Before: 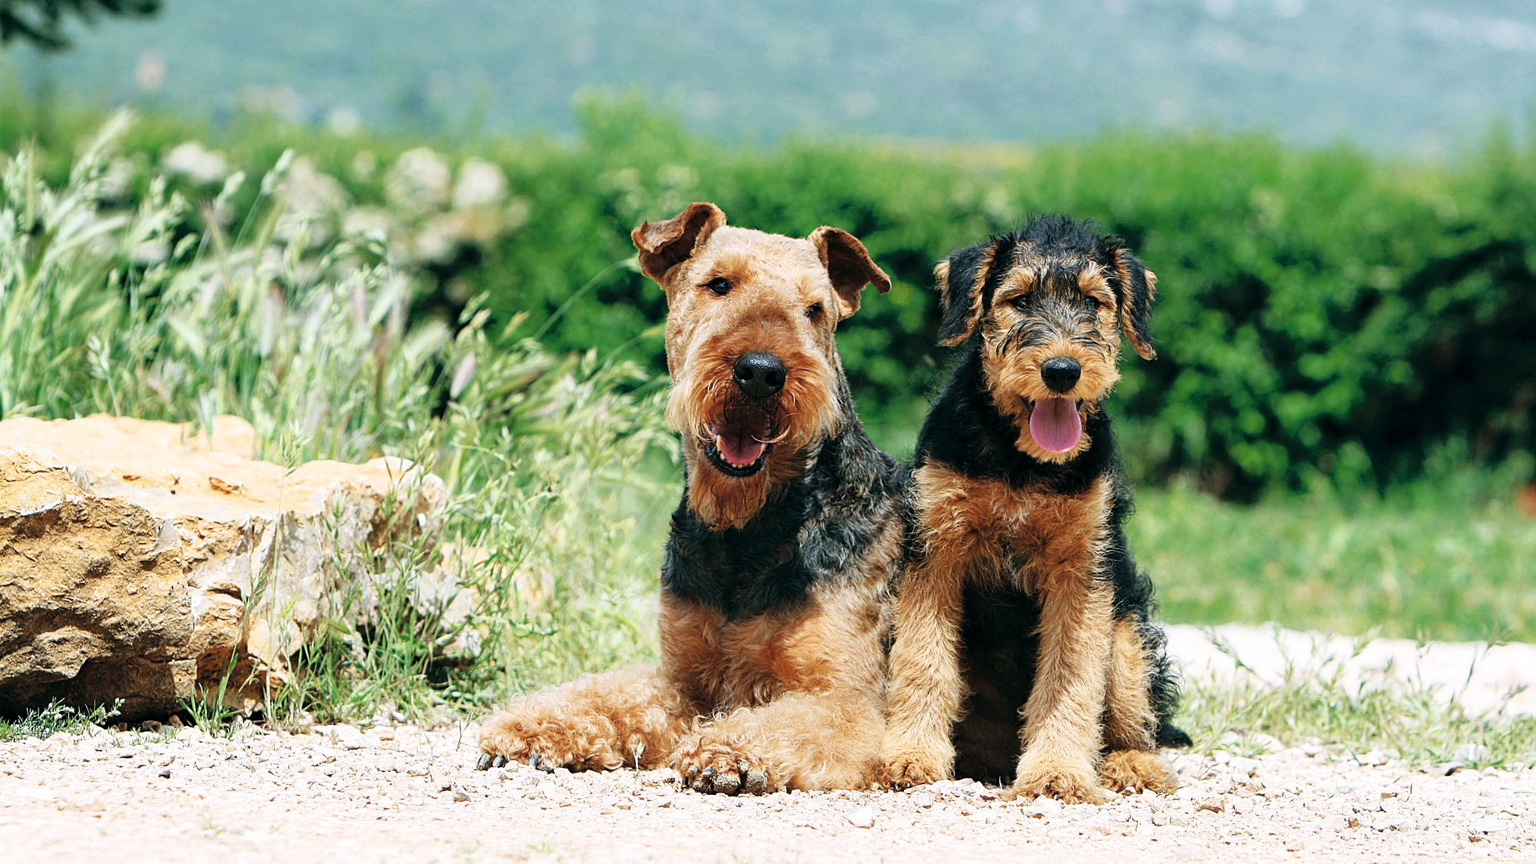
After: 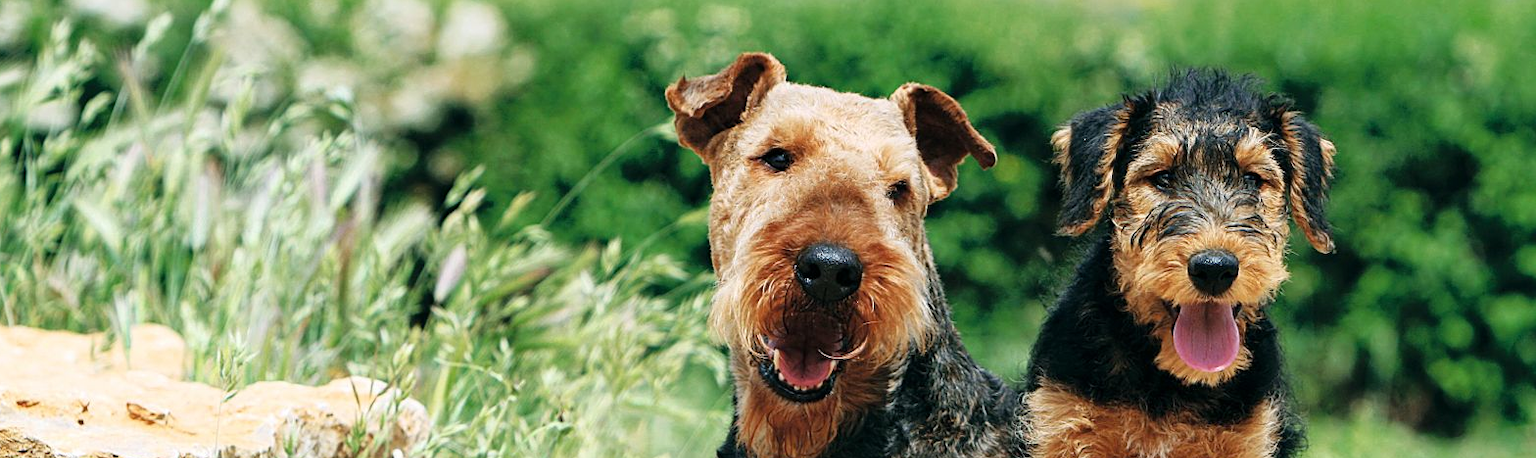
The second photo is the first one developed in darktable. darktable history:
crop: left 7.199%, top 18.701%, right 14.392%, bottom 39.68%
